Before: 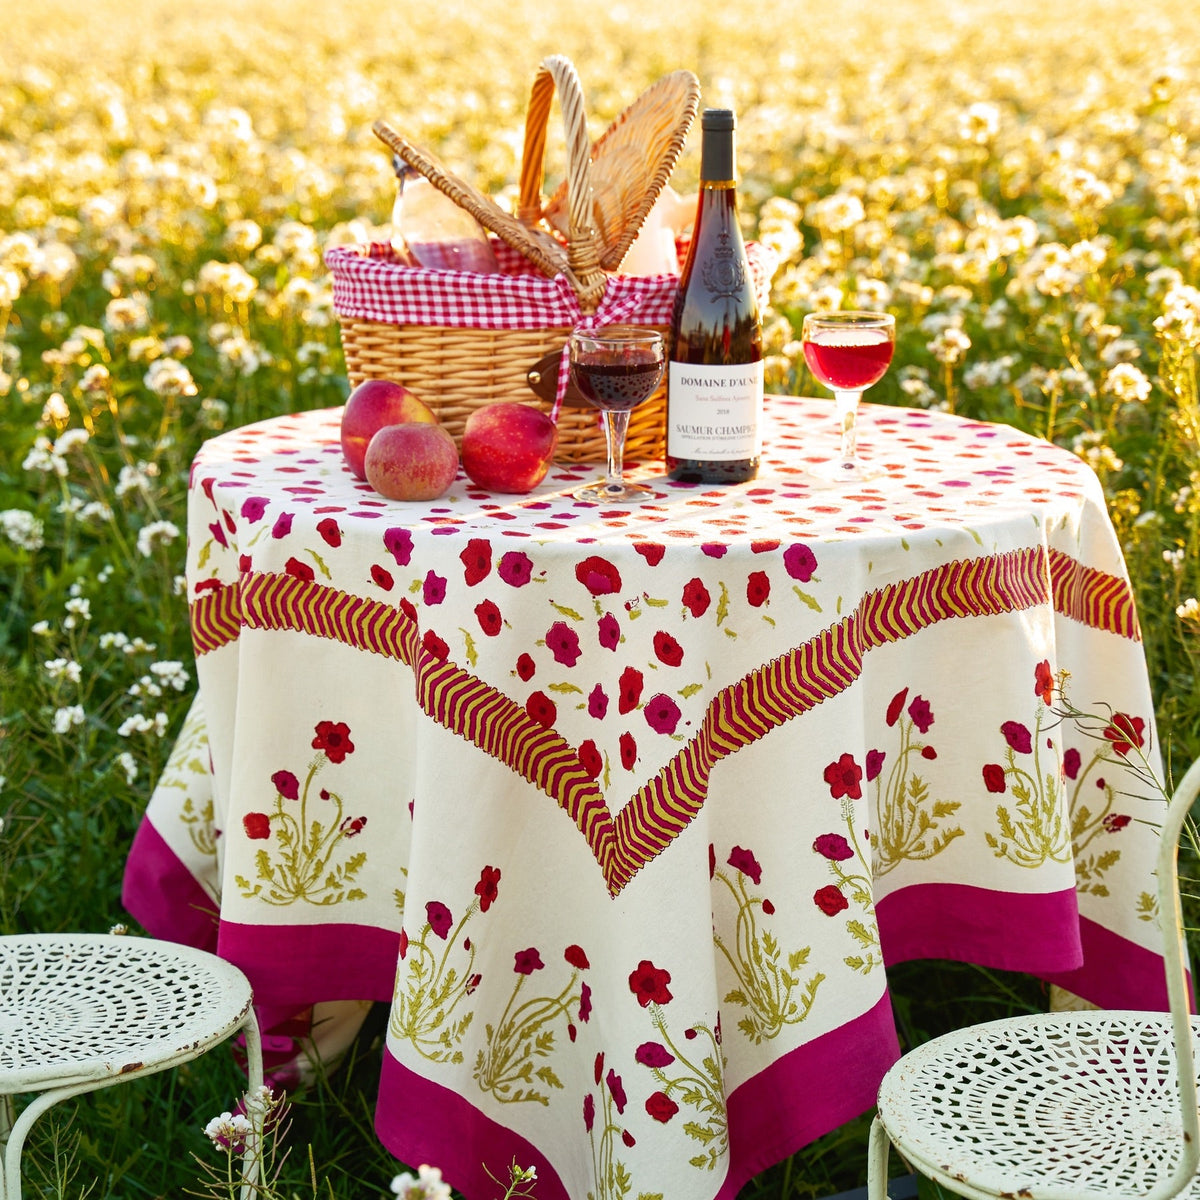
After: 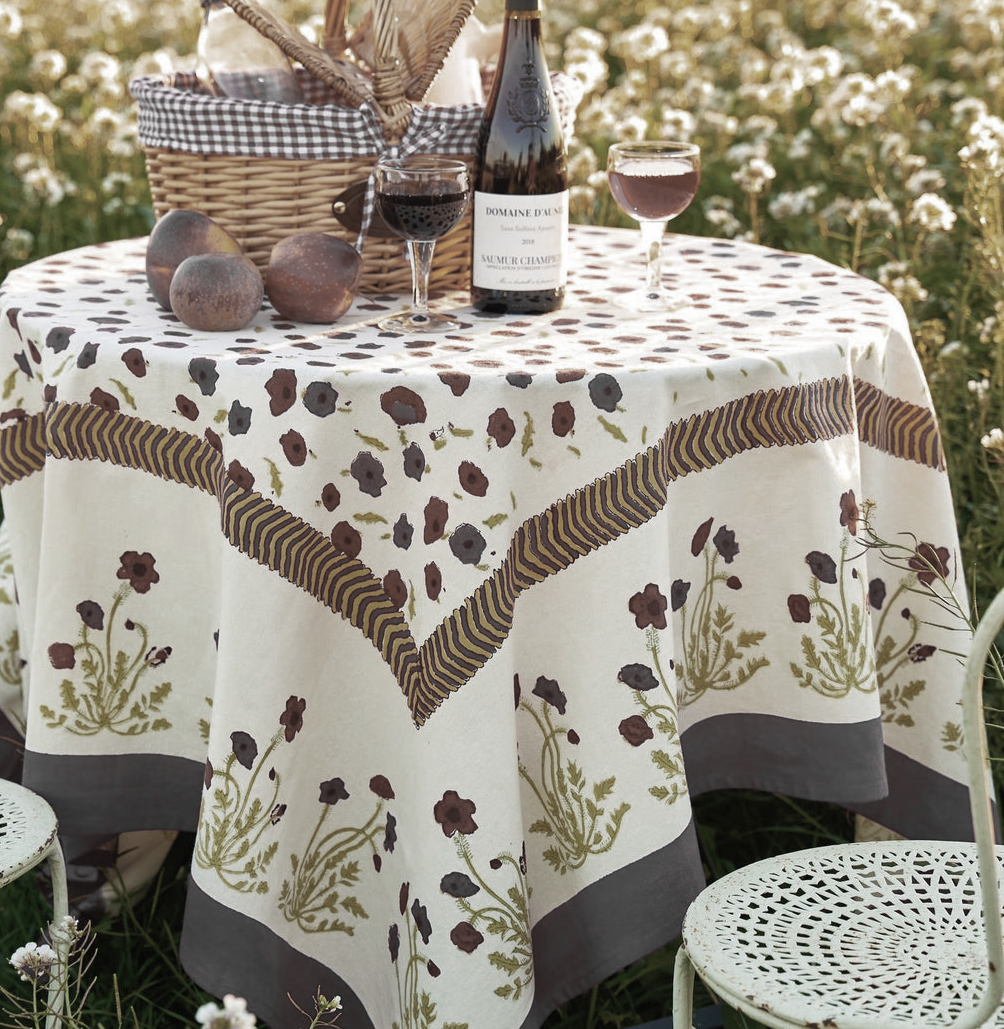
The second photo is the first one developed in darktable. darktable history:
color zones: curves: ch0 [(0, 0.487) (0.241, 0.395) (0.434, 0.373) (0.658, 0.412) (0.838, 0.487)]; ch1 [(0, 0) (0.053, 0.053) (0.211, 0.202) (0.579, 0.259) (0.781, 0.241)]
velvia: on, module defaults
crop: left 16.315%, top 14.246%
